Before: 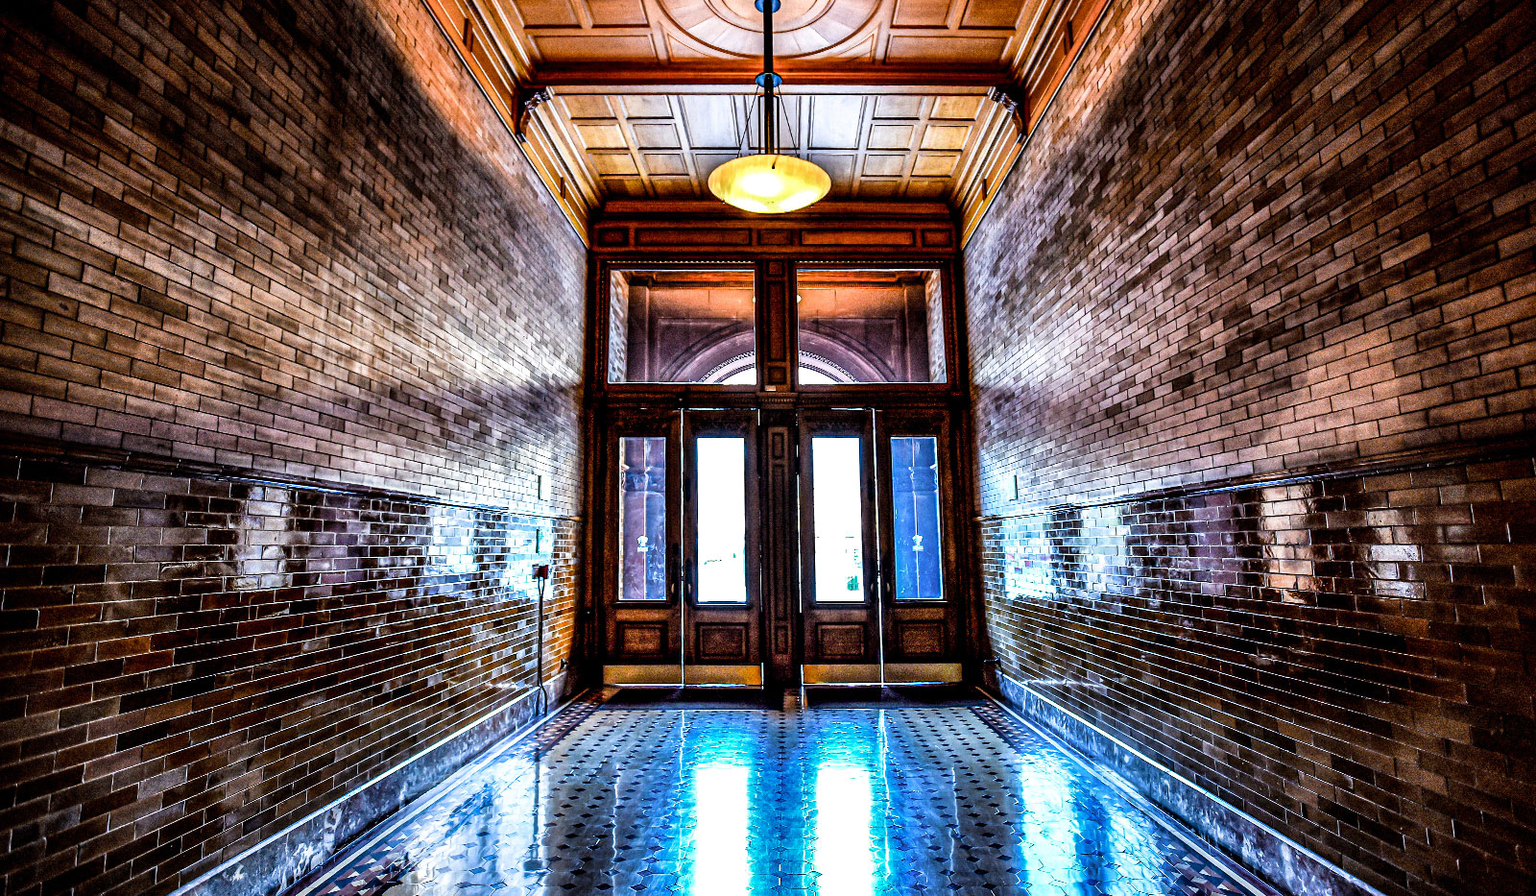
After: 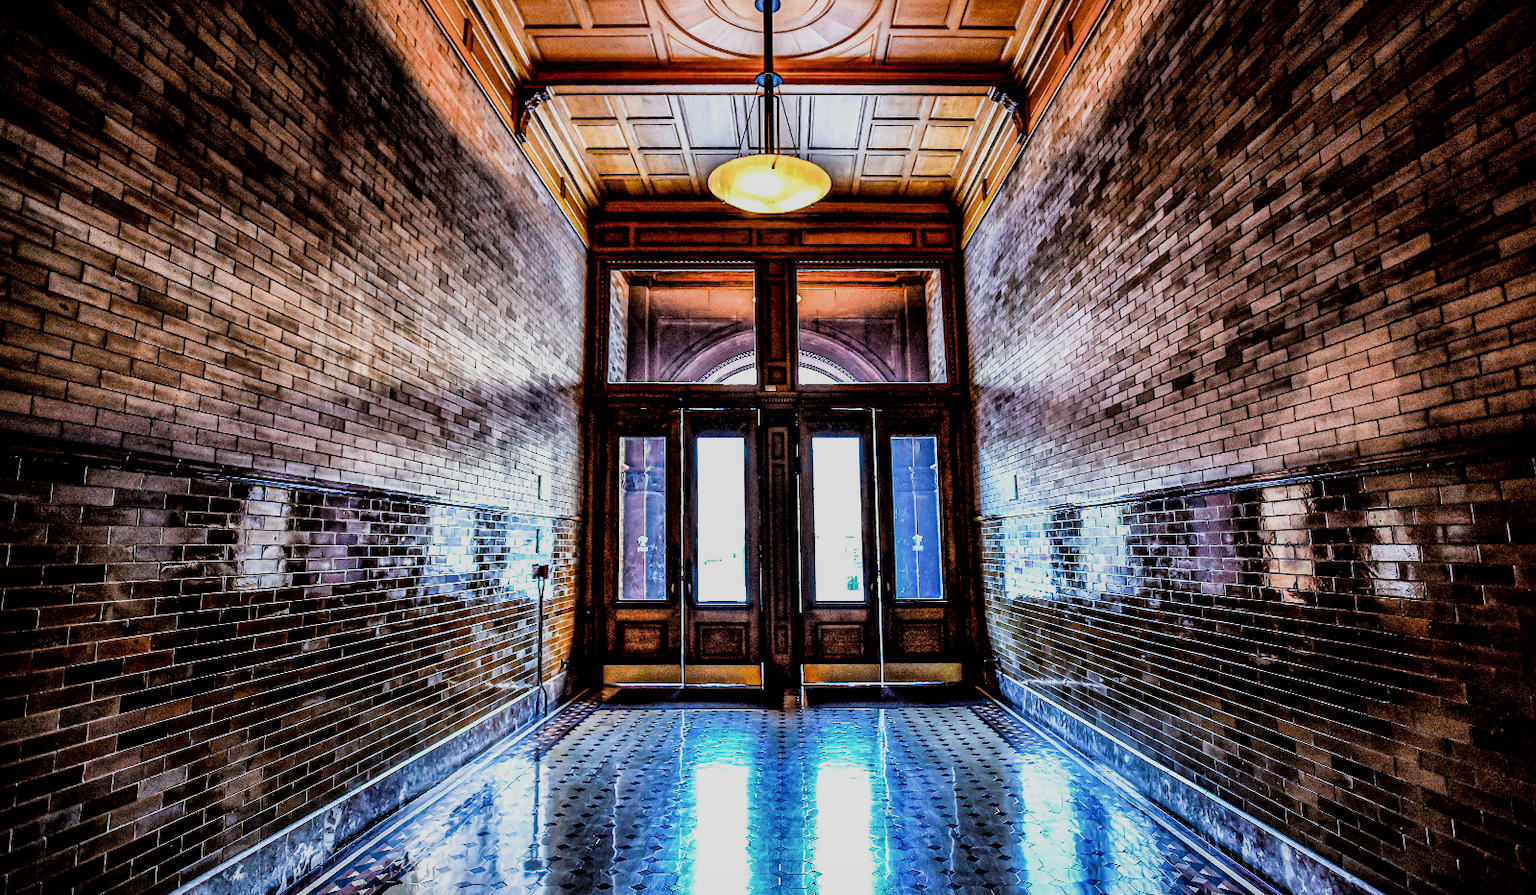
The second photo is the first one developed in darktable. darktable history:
filmic rgb: hardness 4.17
local contrast: mode bilateral grid, contrast 20, coarseness 50, detail 120%, midtone range 0.2
levels: levels [0, 0.498, 1]
